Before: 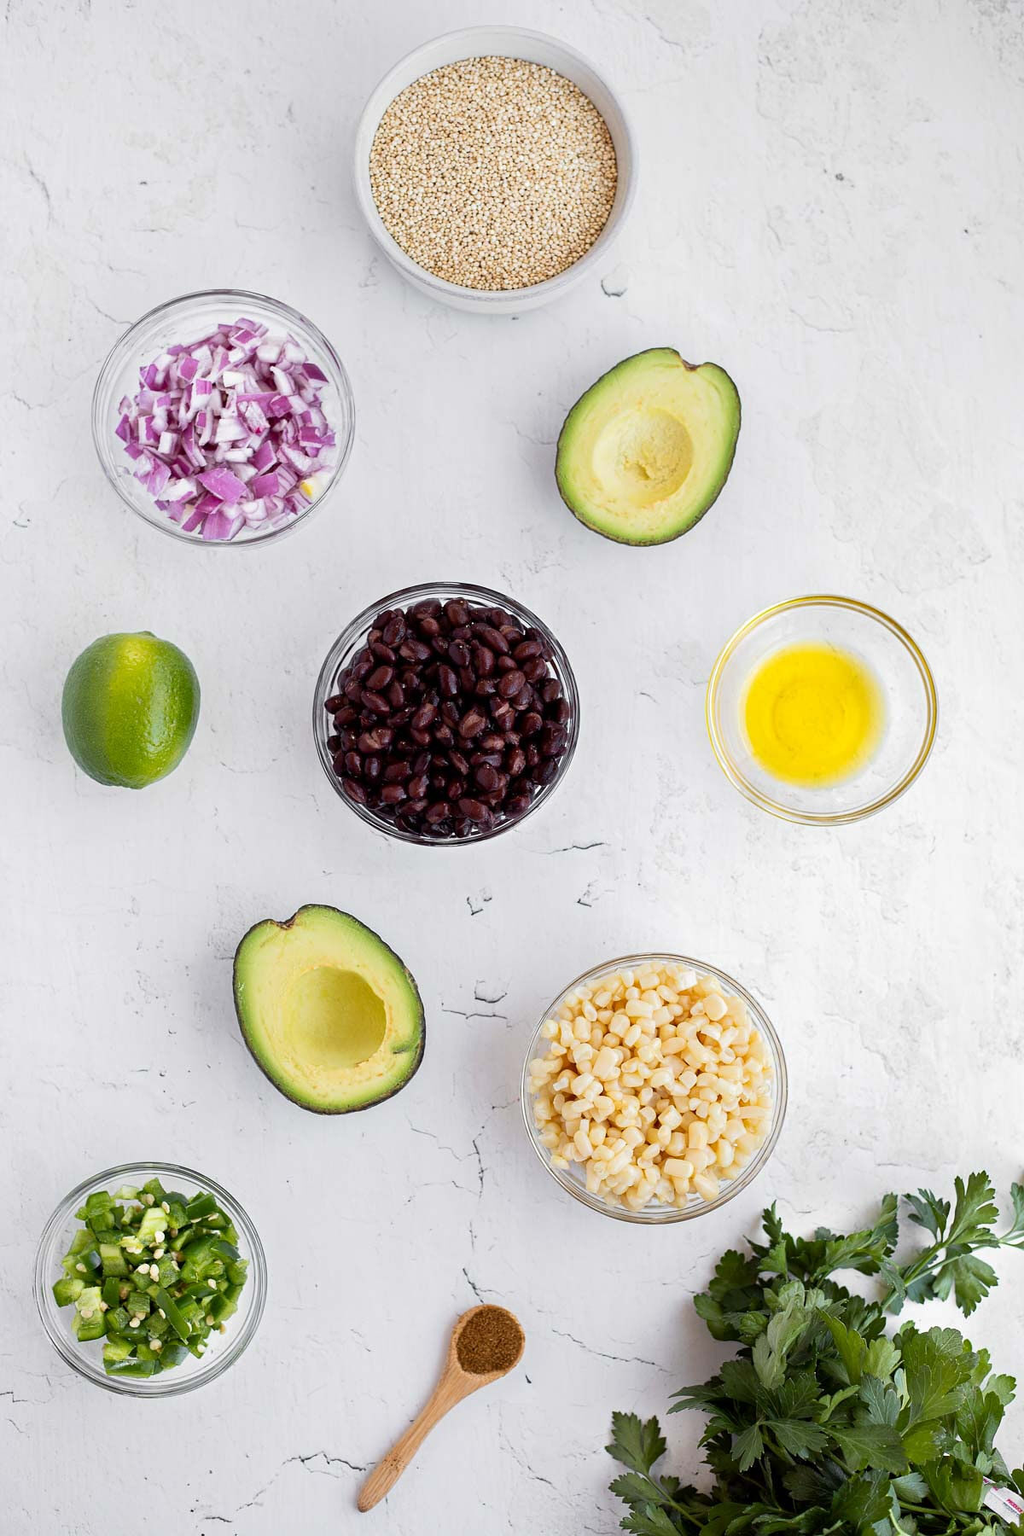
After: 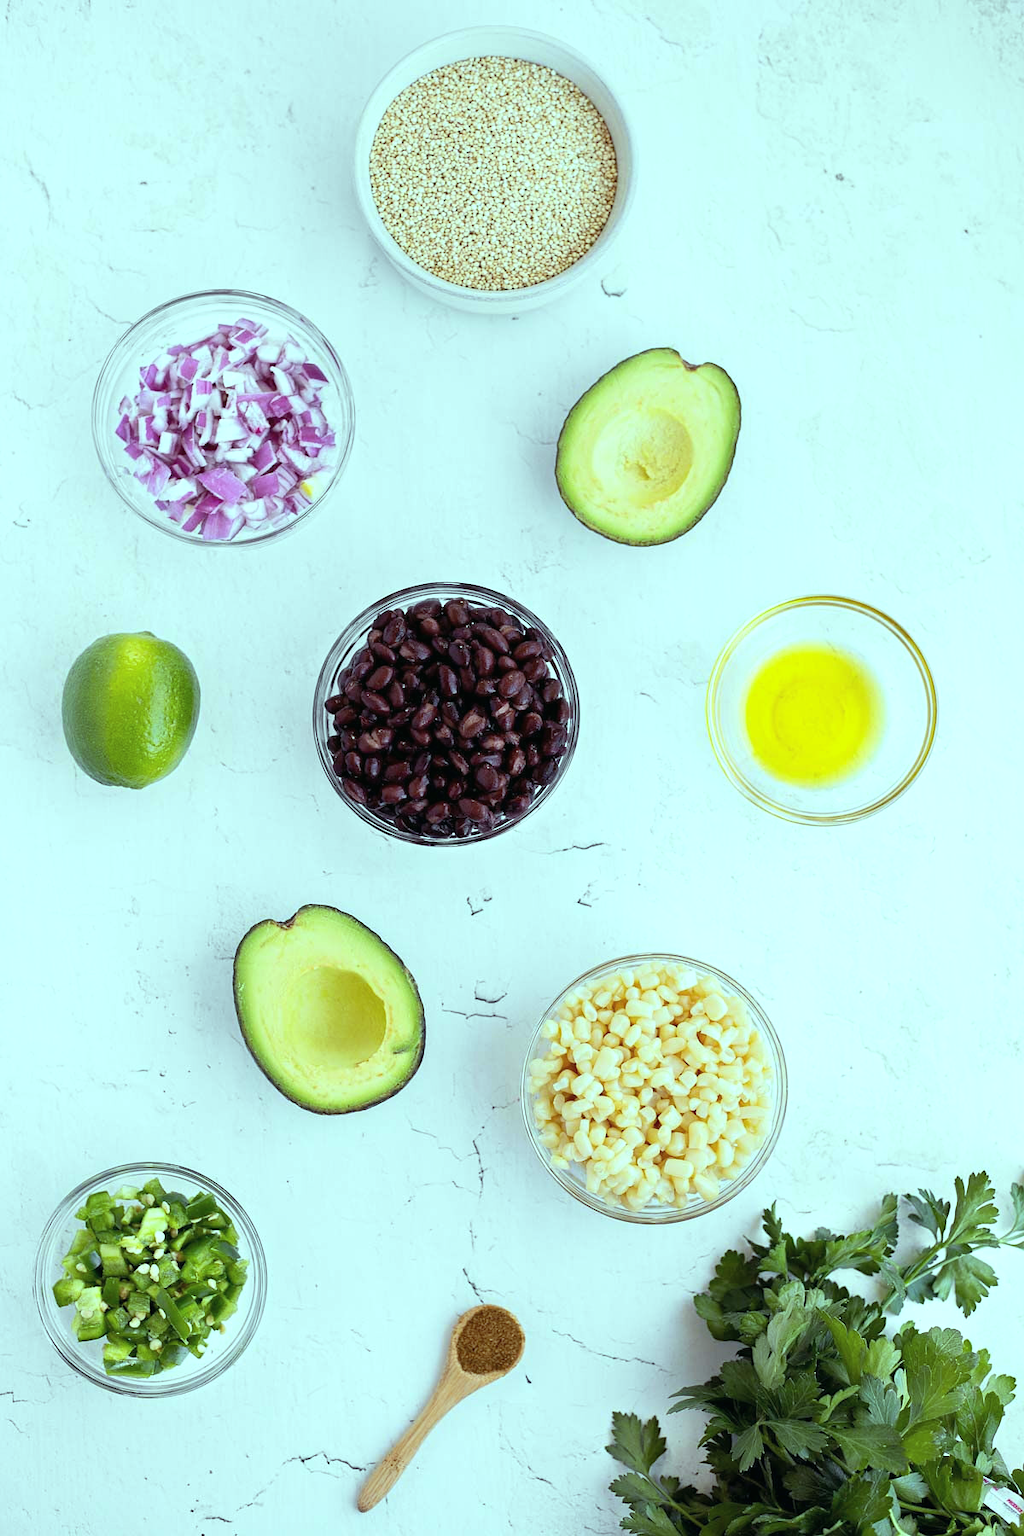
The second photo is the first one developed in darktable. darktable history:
contrast brightness saturation: contrast 0.05, brightness 0.06, saturation 0.01
color balance: mode lift, gamma, gain (sRGB), lift [0.997, 0.979, 1.021, 1.011], gamma [1, 1.084, 0.916, 0.998], gain [1, 0.87, 1.13, 1.101], contrast 4.55%, contrast fulcrum 38.24%, output saturation 104.09%
